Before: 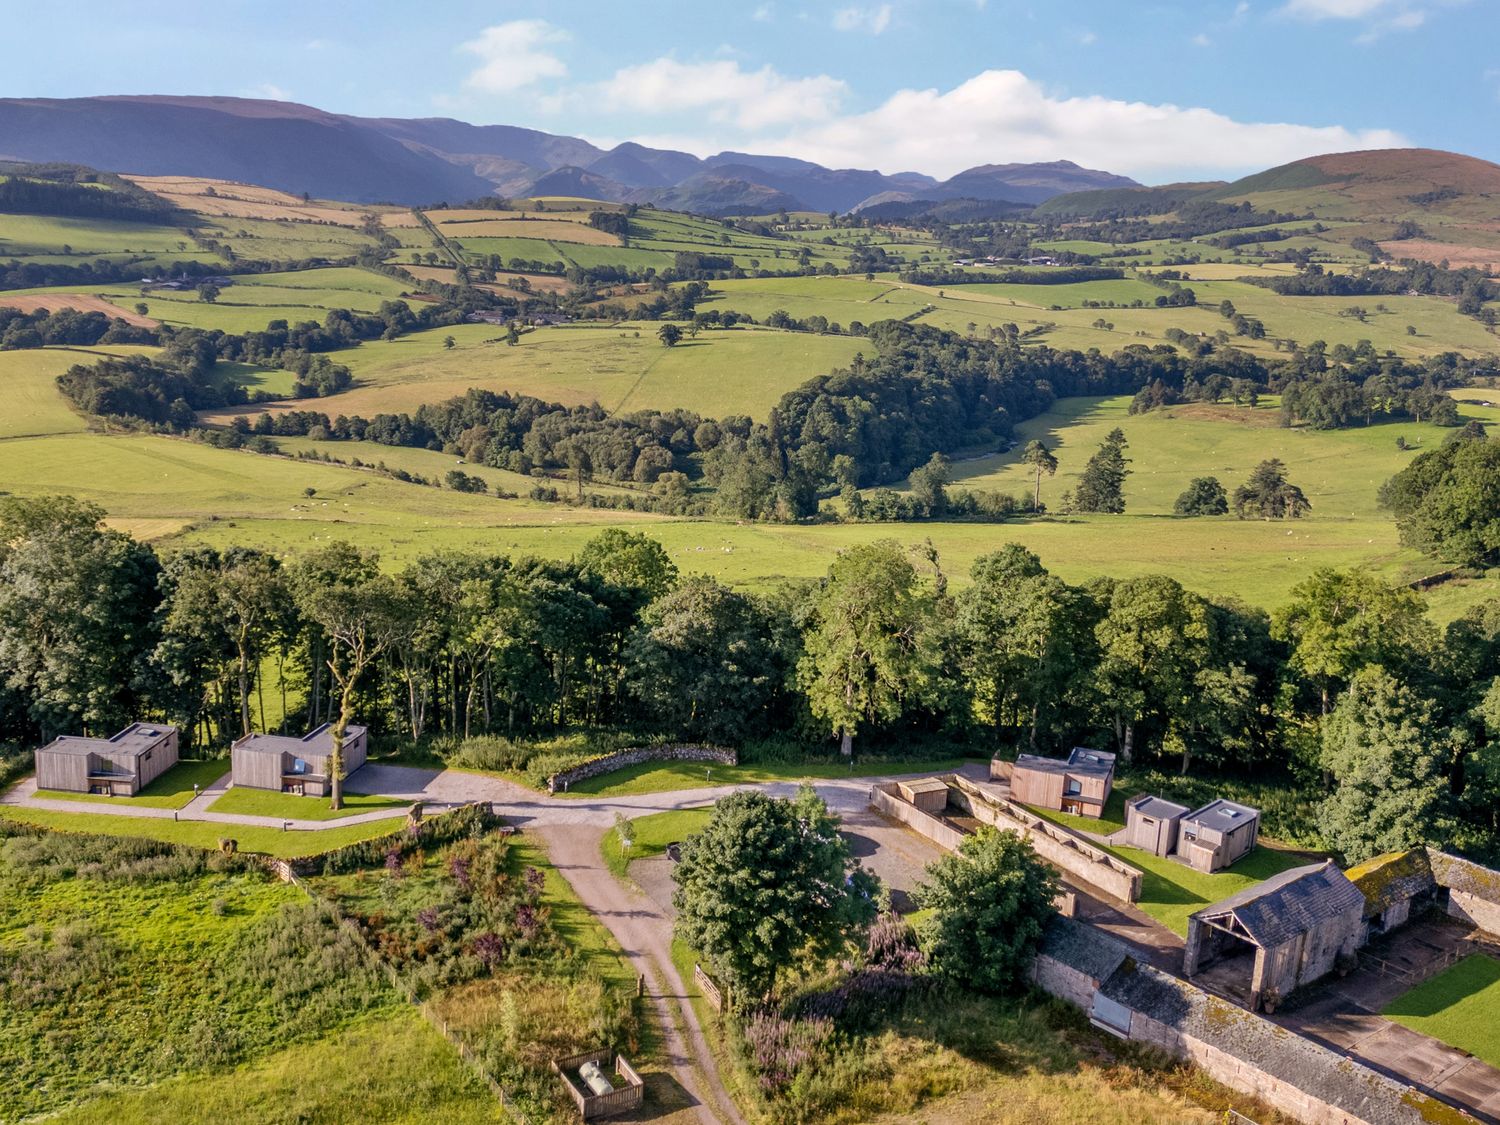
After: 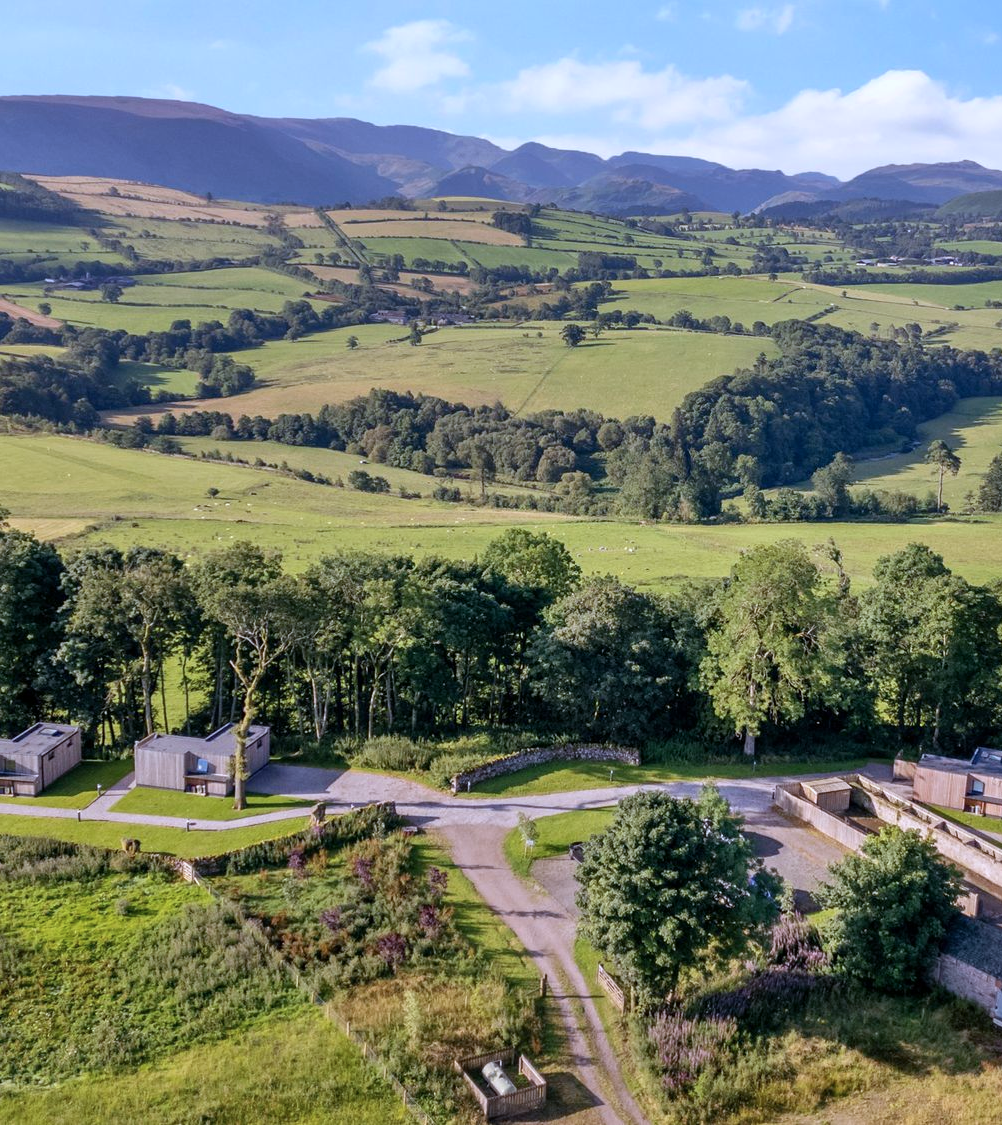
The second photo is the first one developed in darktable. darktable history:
crop and rotate: left 6.467%, right 26.72%
color calibration: illuminant custom, x 0.372, y 0.382, temperature 4280.11 K
